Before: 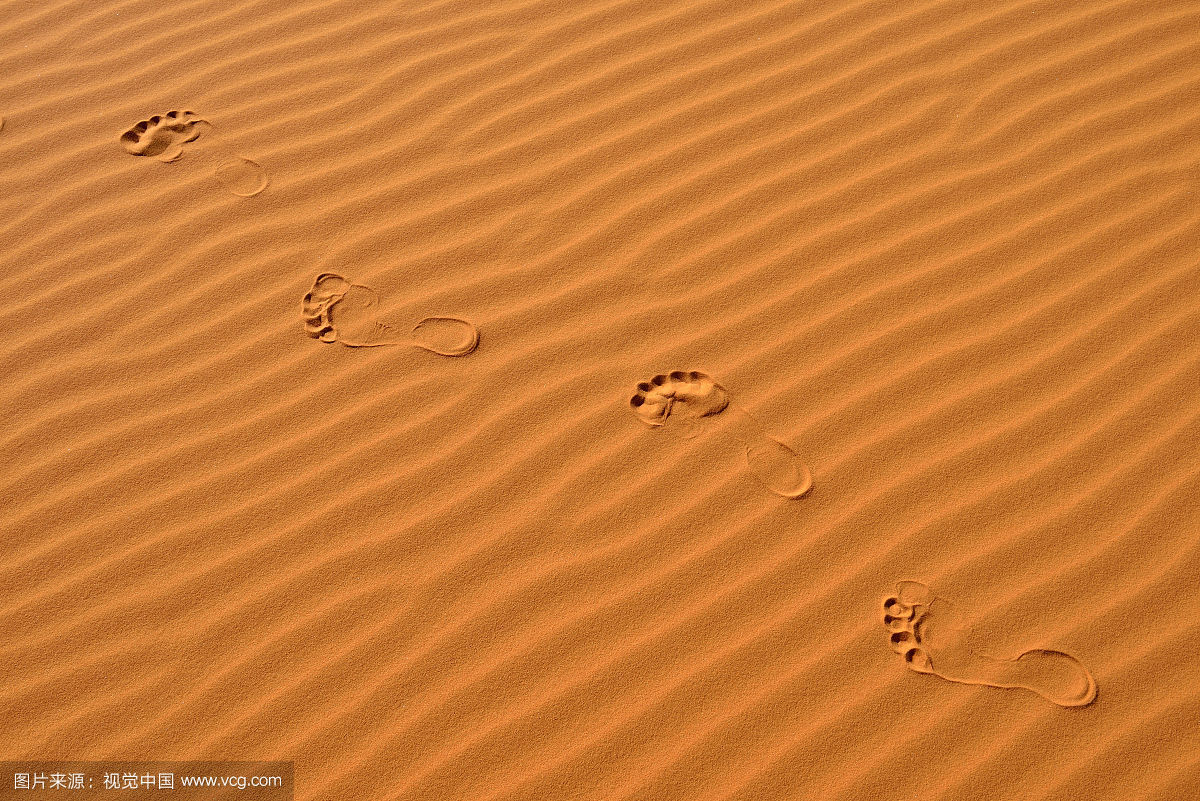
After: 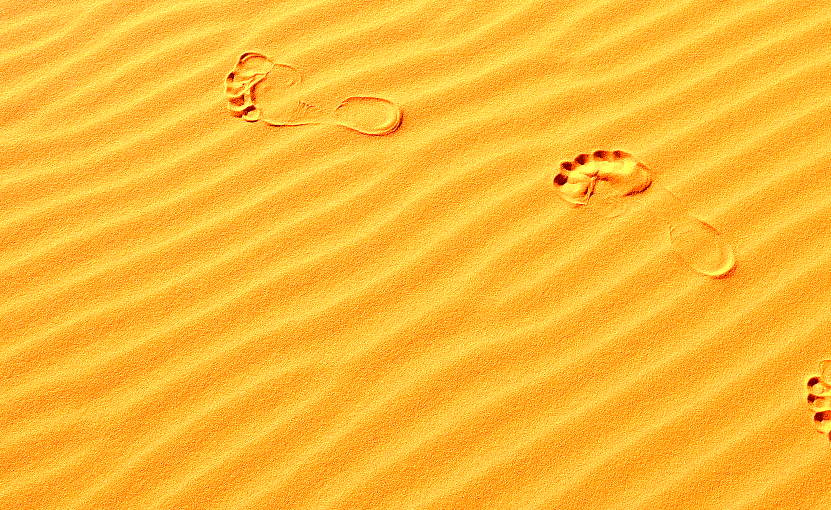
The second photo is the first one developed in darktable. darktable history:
crop: left 6.488%, top 27.668%, right 24.183%, bottom 8.656%
white balance: red 1.127, blue 0.943
color balance rgb: linear chroma grading › shadows -2.2%, linear chroma grading › highlights -15%, linear chroma grading › global chroma -10%, linear chroma grading › mid-tones -10%, perceptual saturation grading › global saturation 45%, perceptual saturation grading › highlights -50%, perceptual saturation grading › shadows 30%, perceptual brilliance grading › global brilliance 18%, global vibrance 45%
exposure: black level correction 0, exposure 0.7 EV, compensate exposure bias true, compensate highlight preservation false
contrast equalizer: octaves 7, y [[0.6 ×6], [0.55 ×6], [0 ×6], [0 ×6], [0 ×6]], mix -0.3
